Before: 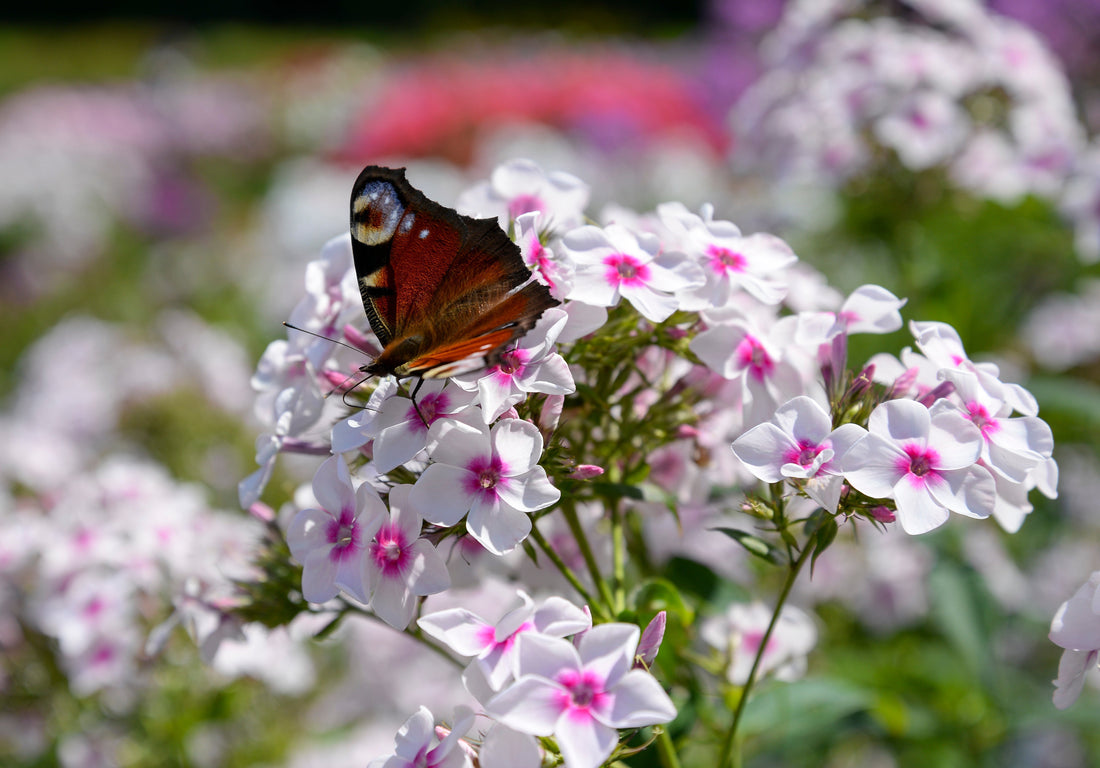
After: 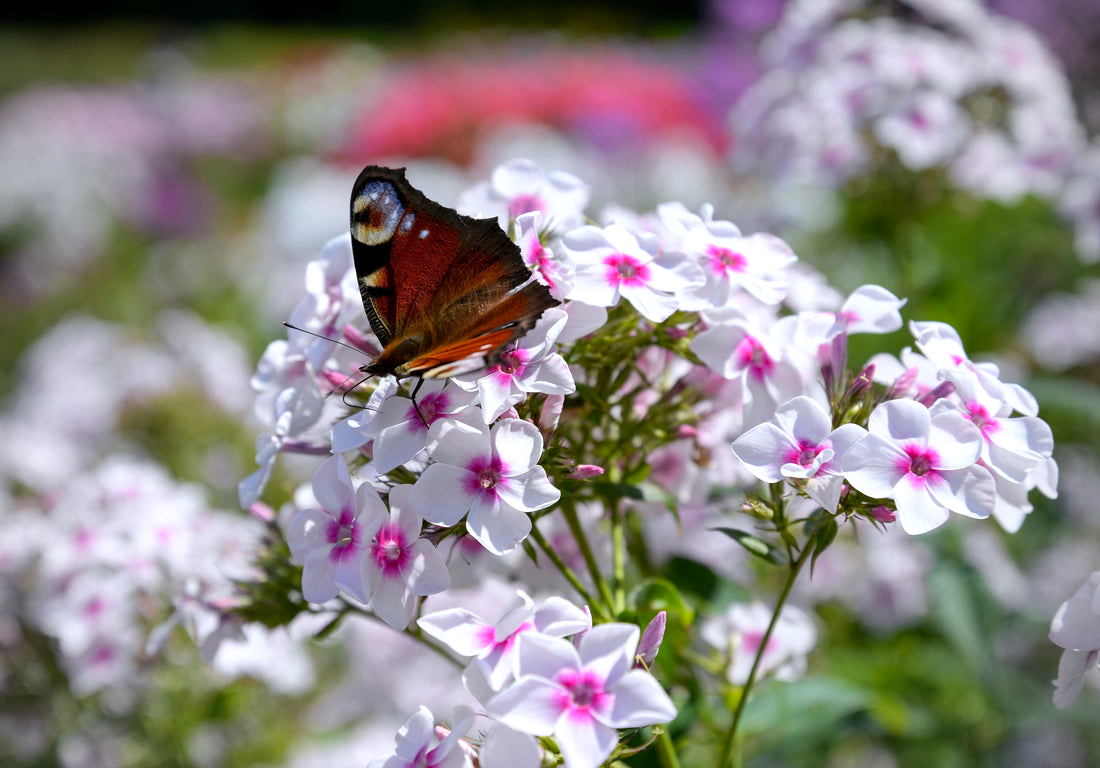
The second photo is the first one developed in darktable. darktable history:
vignetting: fall-off radius 45%, brightness -0.33
white balance: red 0.974, blue 1.044
exposure: black level correction 0.001, exposure 0.191 EV, compensate highlight preservation false
